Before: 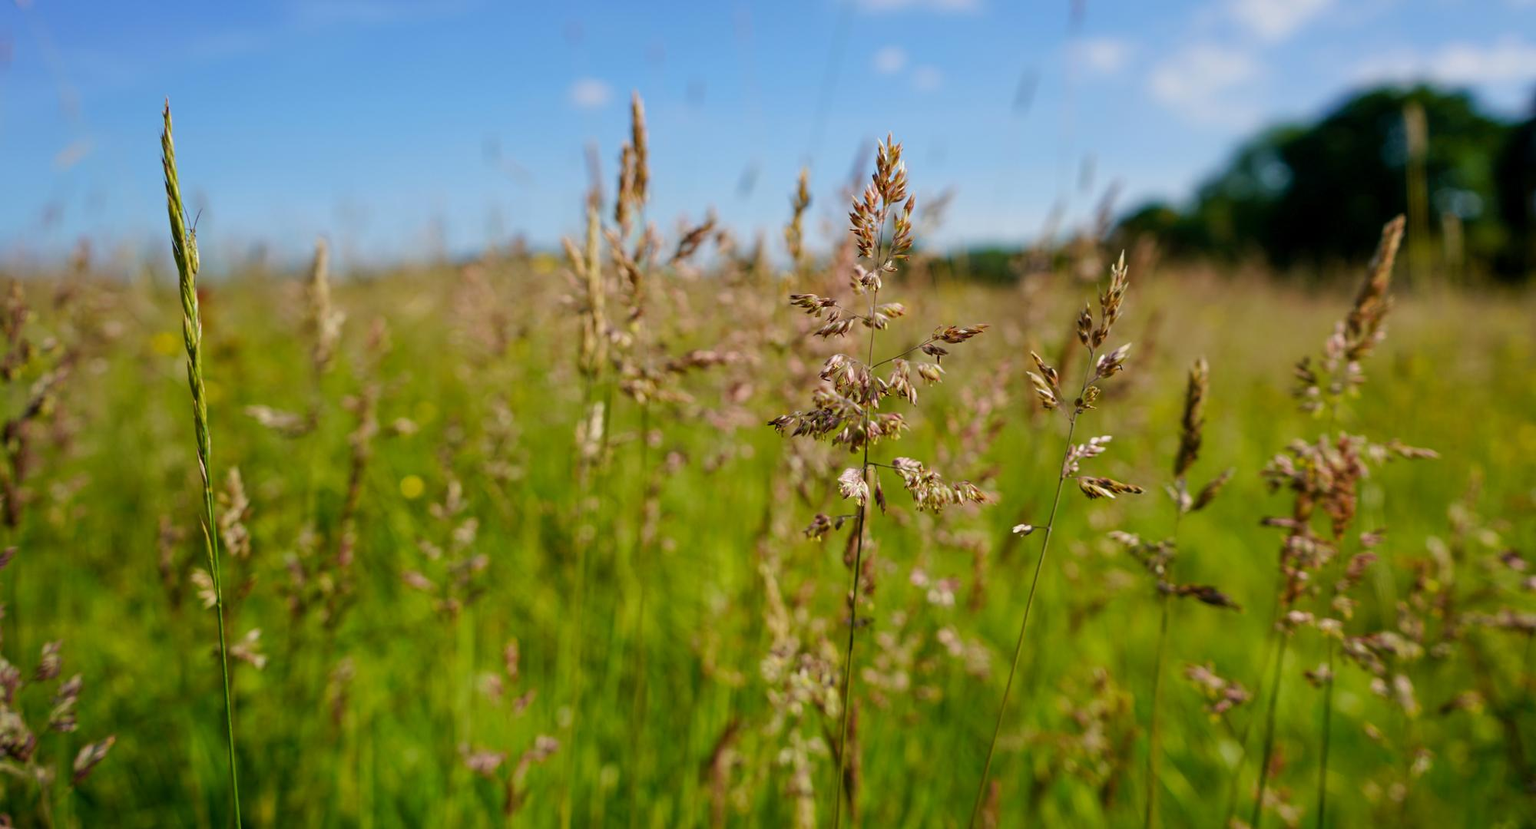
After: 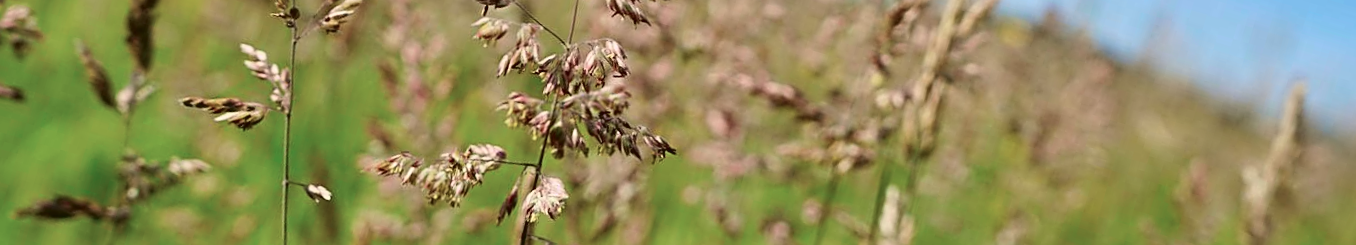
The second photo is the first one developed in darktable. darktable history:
contrast brightness saturation: contrast 0.05
crop and rotate: angle 16.12°, top 30.835%, bottom 35.653%
sharpen: on, module defaults
shadows and highlights: low approximation 0.01, soften with gaussian
tone equalizer: on, module defaults
tone curve: curves: ch0 [(0, 0.039) (0.104, 0.094) (0.285, 0.301) (0.689, 0.764) (0.89, 0.926) (0.994, 0.971)]; ch1 [(0, 0) (0.337, 0.249) (0.437, 0.411) (0.485, 0.487) (0.515, 0.514) (0.566, 0.563) (0.641, 0.655) (1, 1)]; ch2 [(0, 0) (0.314, 0.301) (0.421, 0.411) (0.502, 0.505) (0.528, 0.54) (0.557, 0.555) (0.612, 0.583) (0.722, 0.67) (1, 1)], color space Lab, independent channels, preserve colors none
